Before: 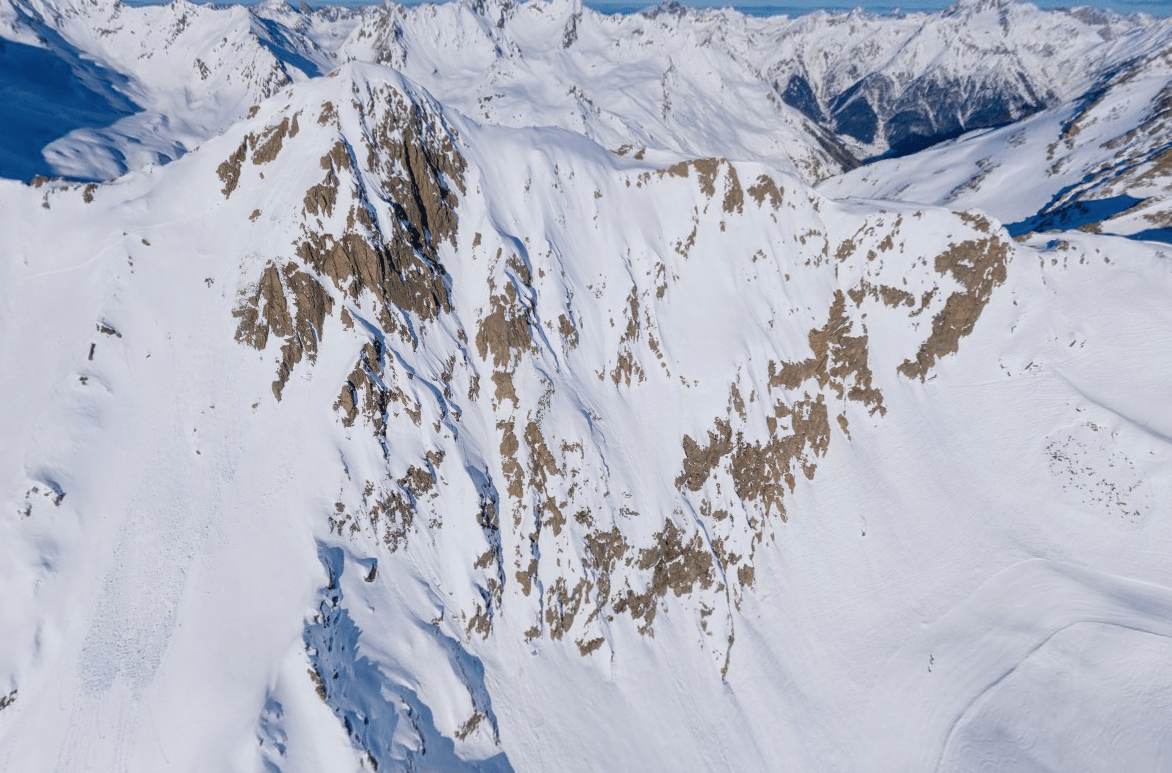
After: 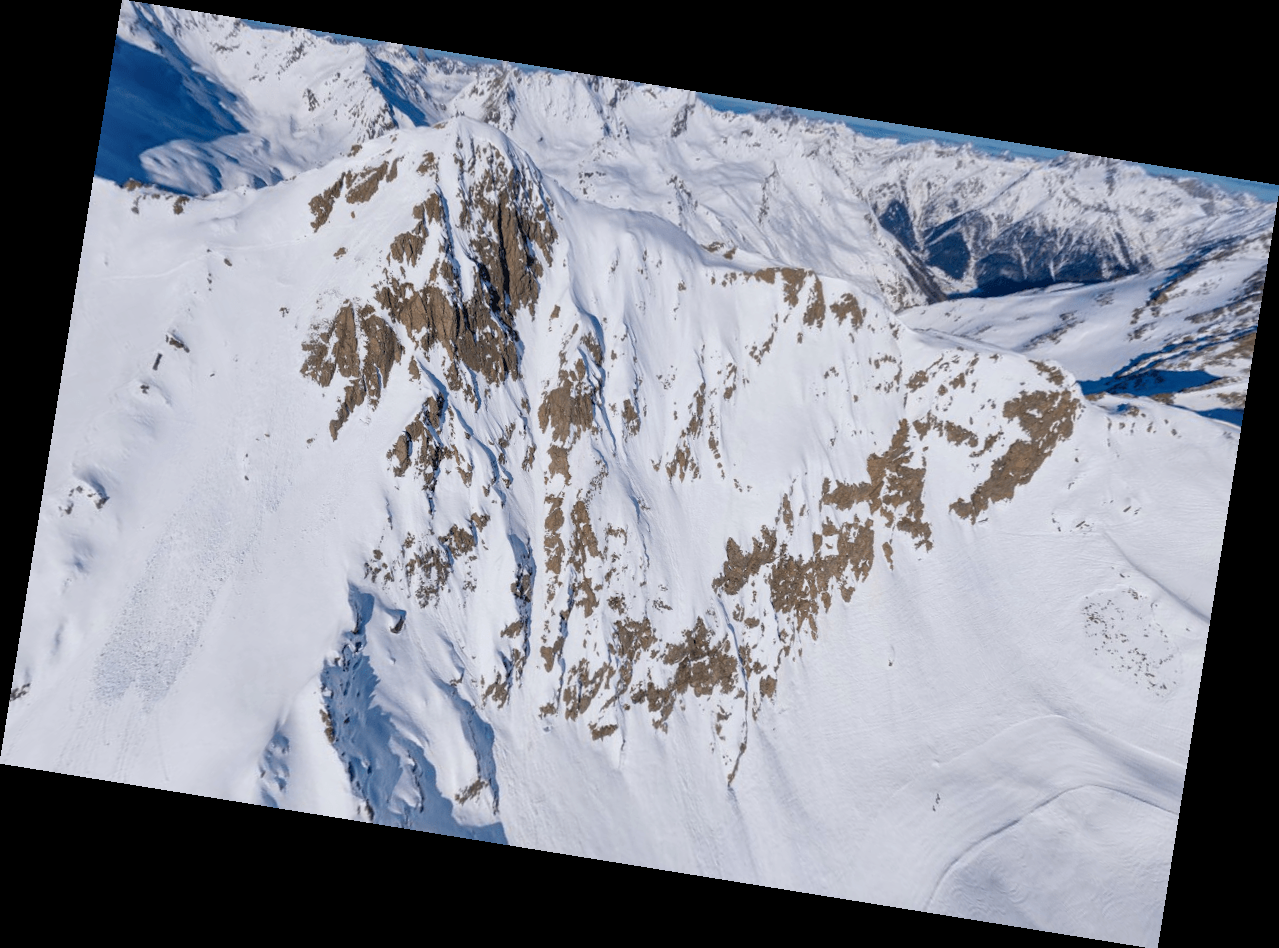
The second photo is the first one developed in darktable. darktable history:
color balance rgb: perceptual saturation grading › global saturation -1%
rotate and perspective: rotation 9.12°, automatic cropping off
local contrast: mode bilateral grid, contrast 20, coarseness 50, detail 132%, midtone range 0.2
